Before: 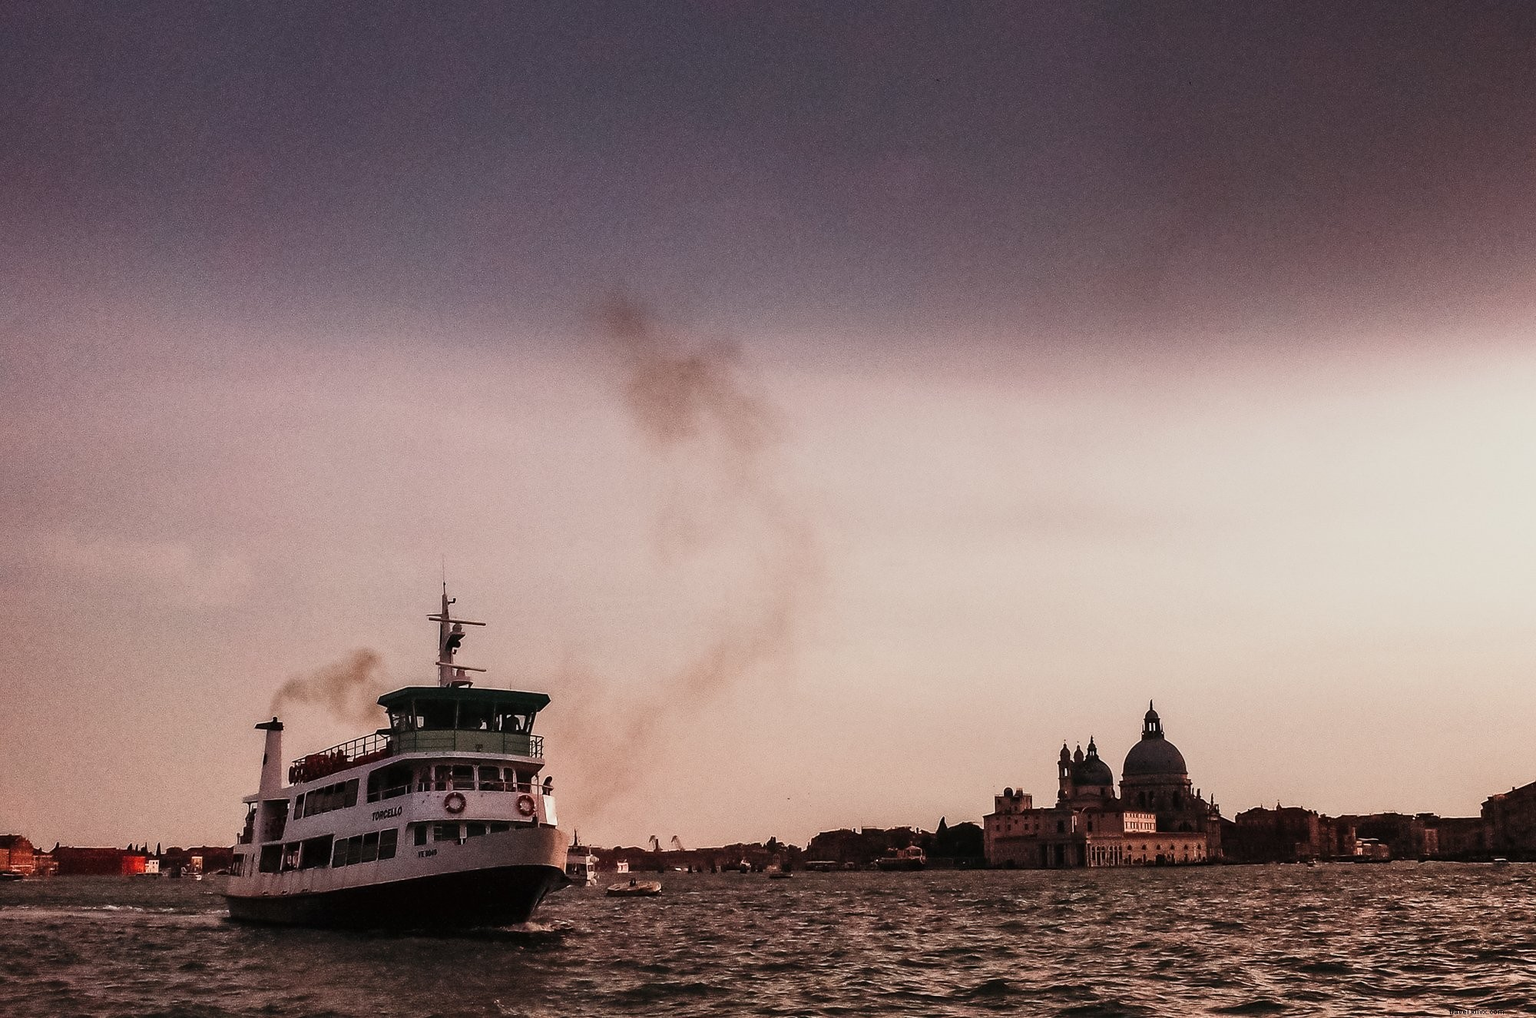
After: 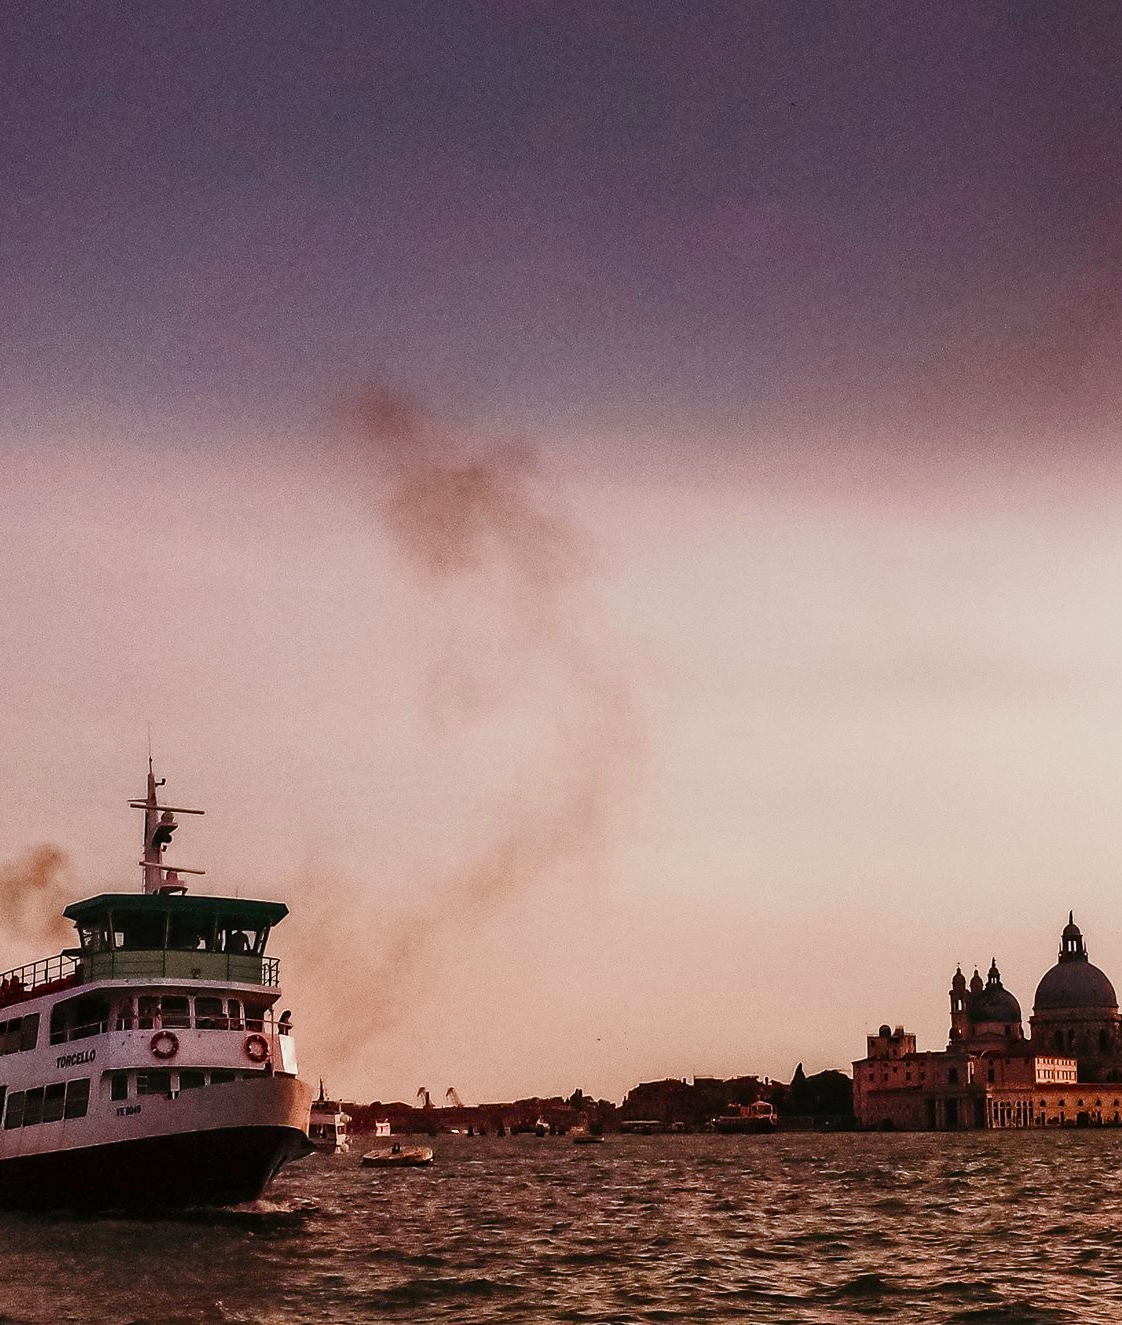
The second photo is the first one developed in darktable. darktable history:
crop: left 21.419%, right 22.434%
color balance rgb: power › luminance 1.288%, highlights gain › chroma 0.176%, highlights gain › hue 330.66°, perceptual saturation grading › global saturation 20%, perceptual saturation grading › highlights -24.794%, perceptual saturation grading › shadows 50.591%, global vibrance 20%
